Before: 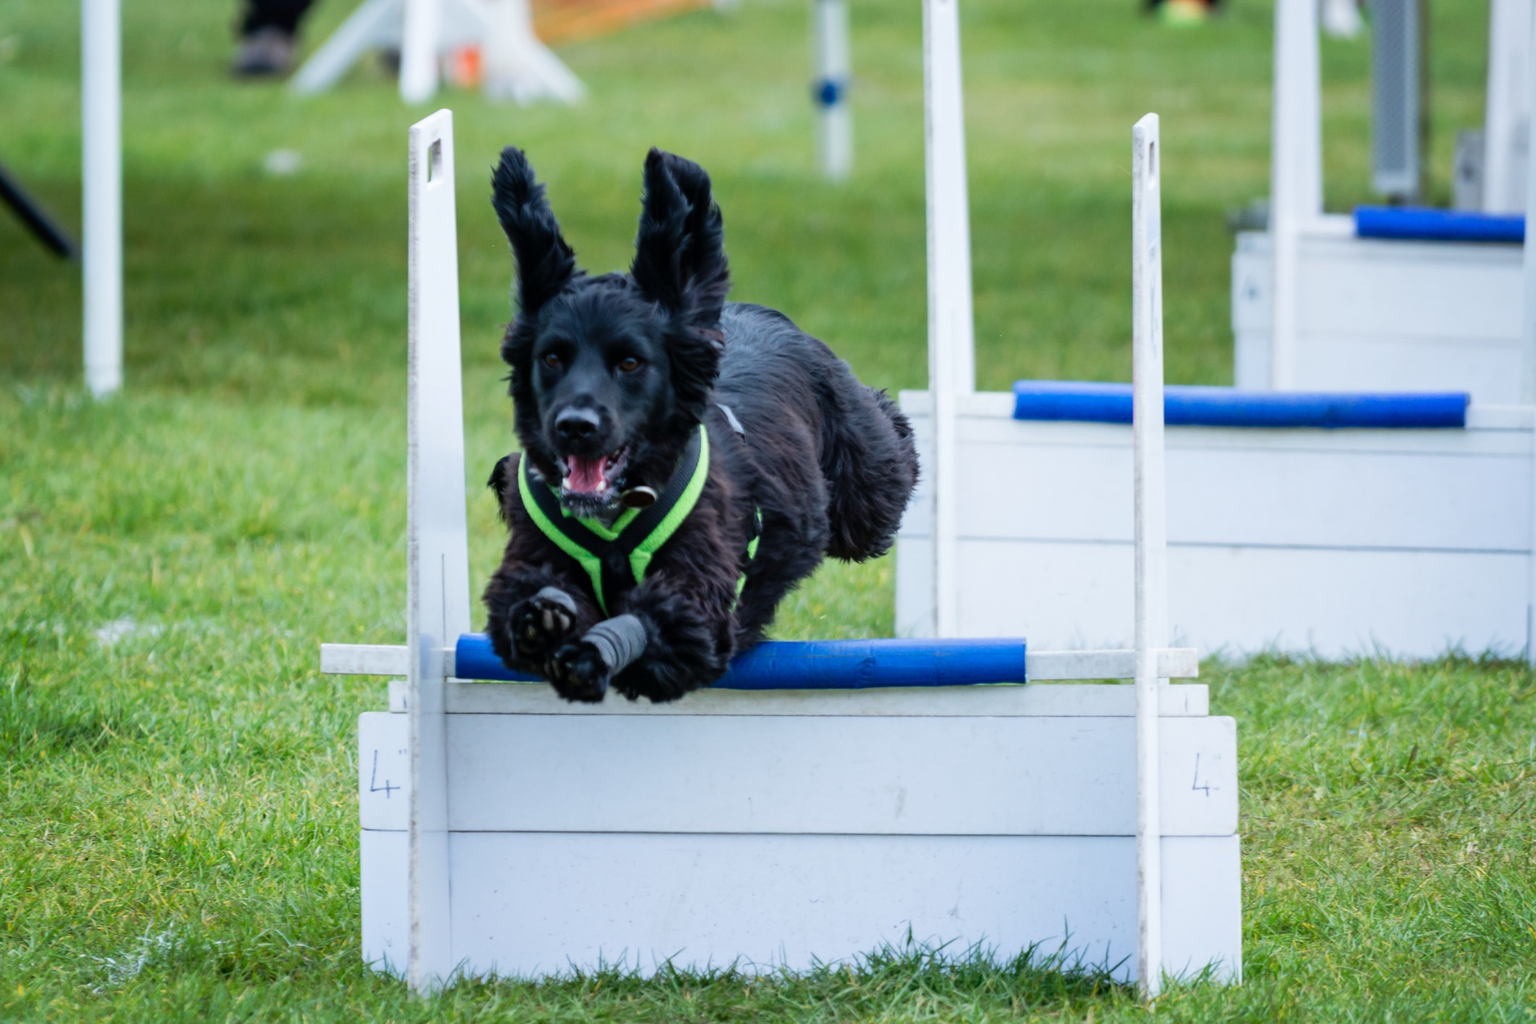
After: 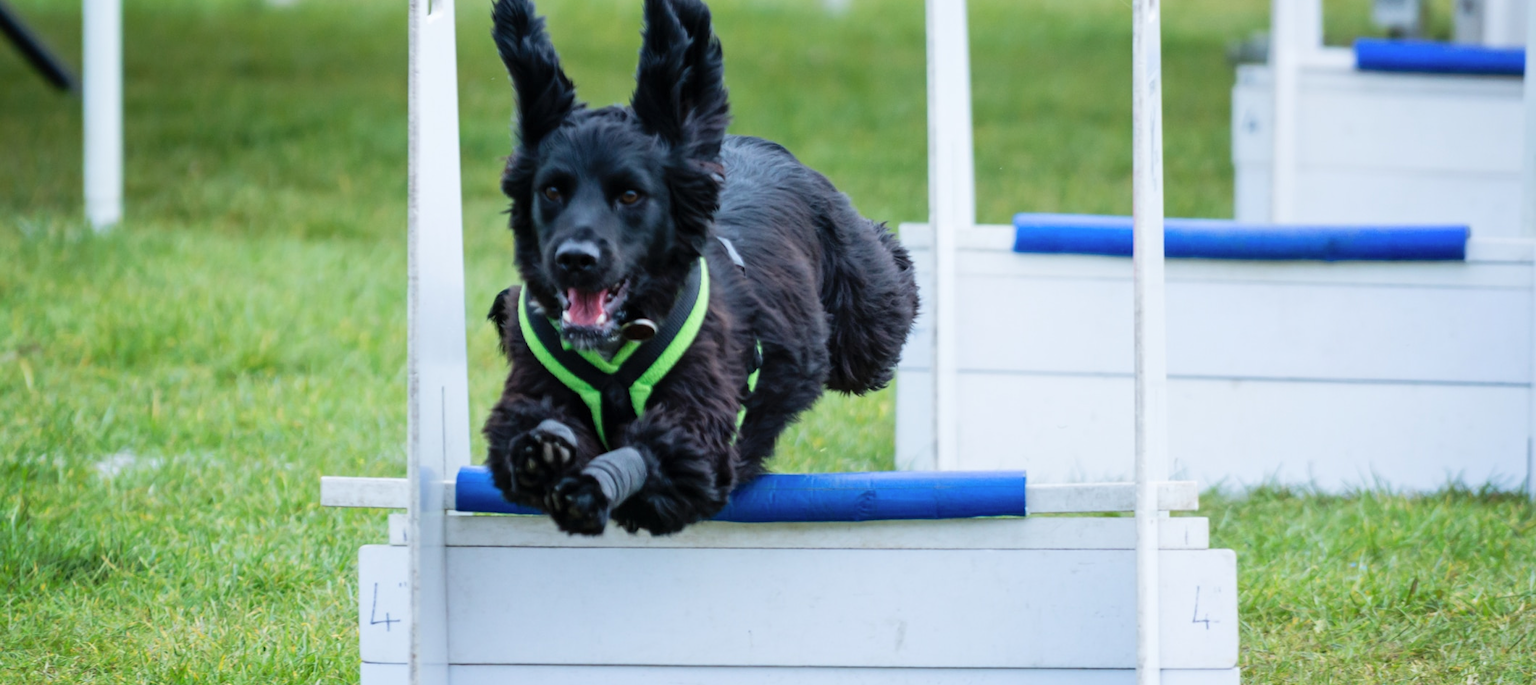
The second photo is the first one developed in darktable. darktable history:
crop: top 16.399%, bottom 16.697%
contrast brightness saturation: contrast 0.047, brightness 0.06, saturation 0.009
